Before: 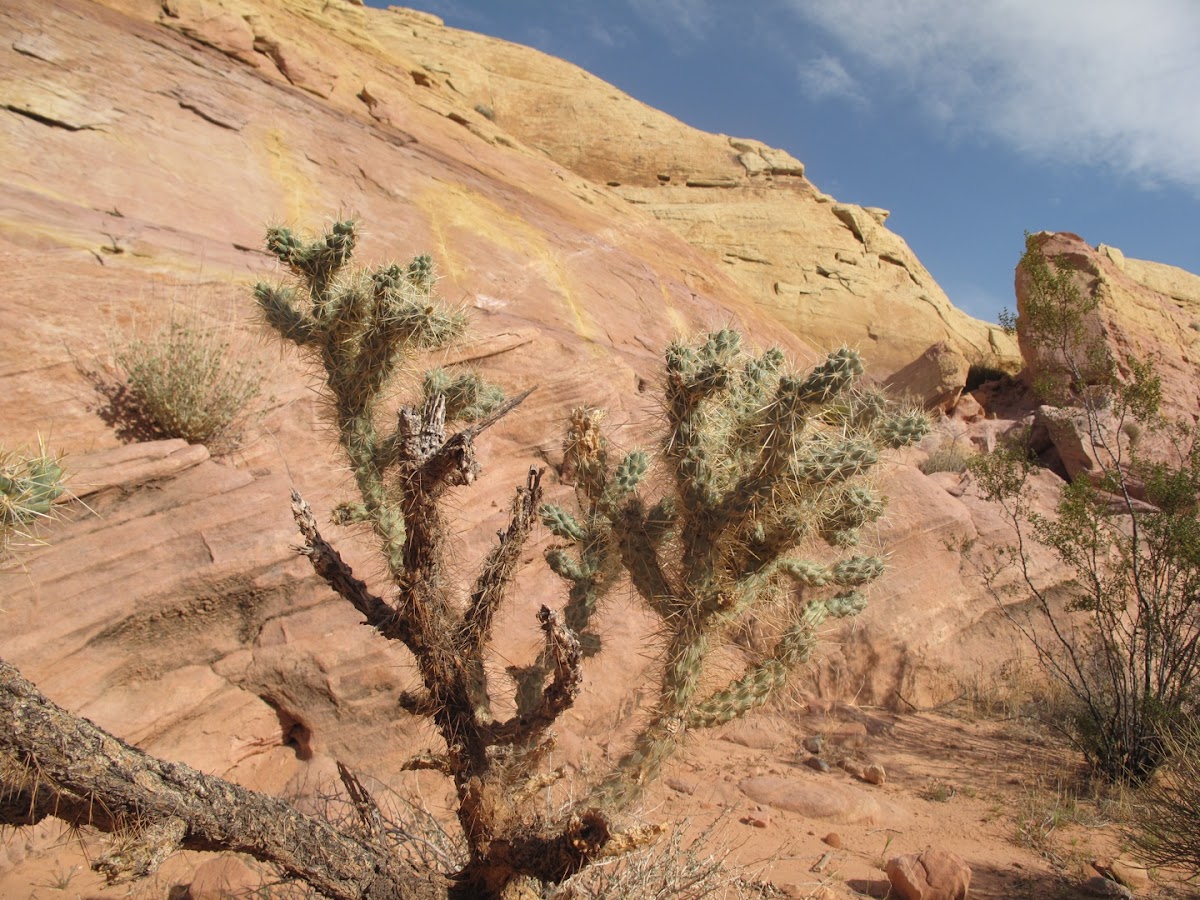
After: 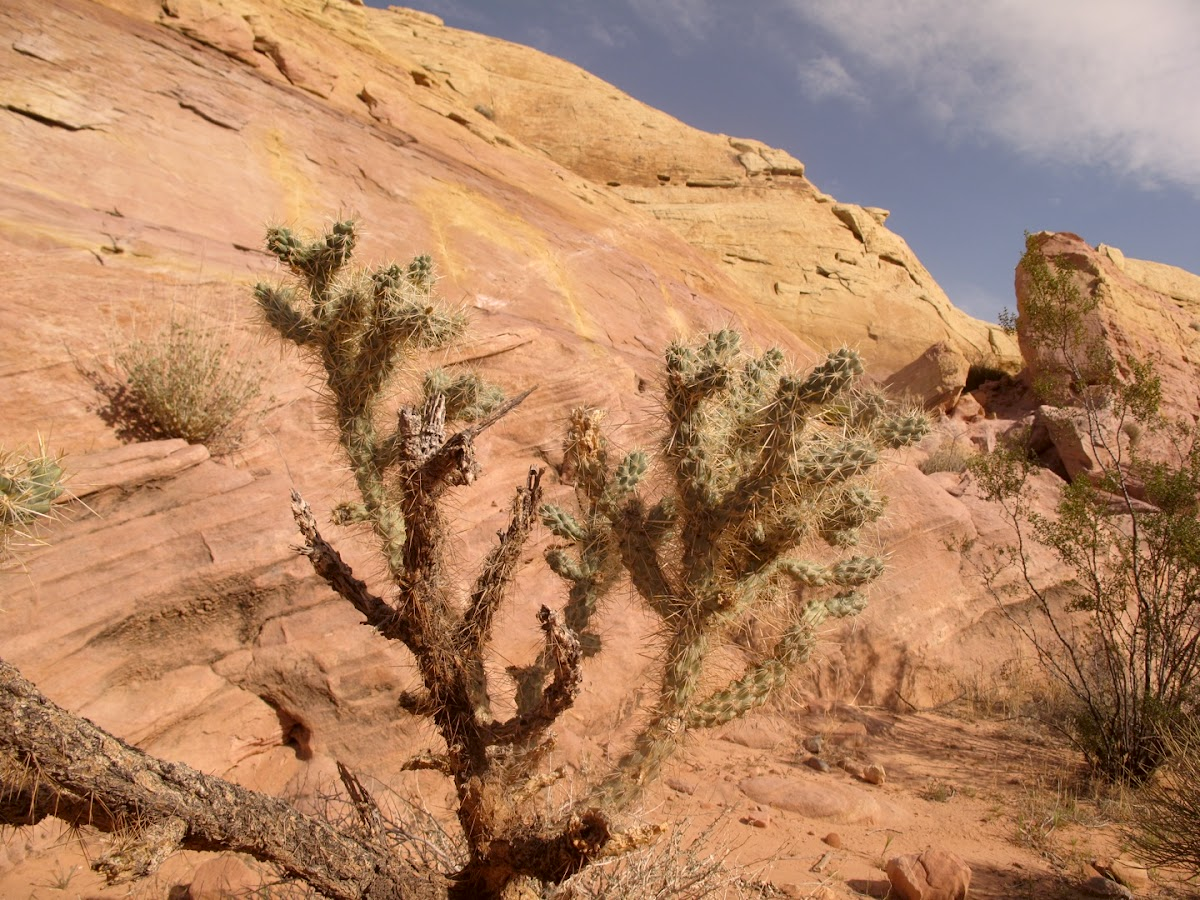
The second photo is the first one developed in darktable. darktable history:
color correction: highlights a* 6.75, highlights b* 8.07, shadows a* 6.07, shadows b* 7.1, saturation 0.933
